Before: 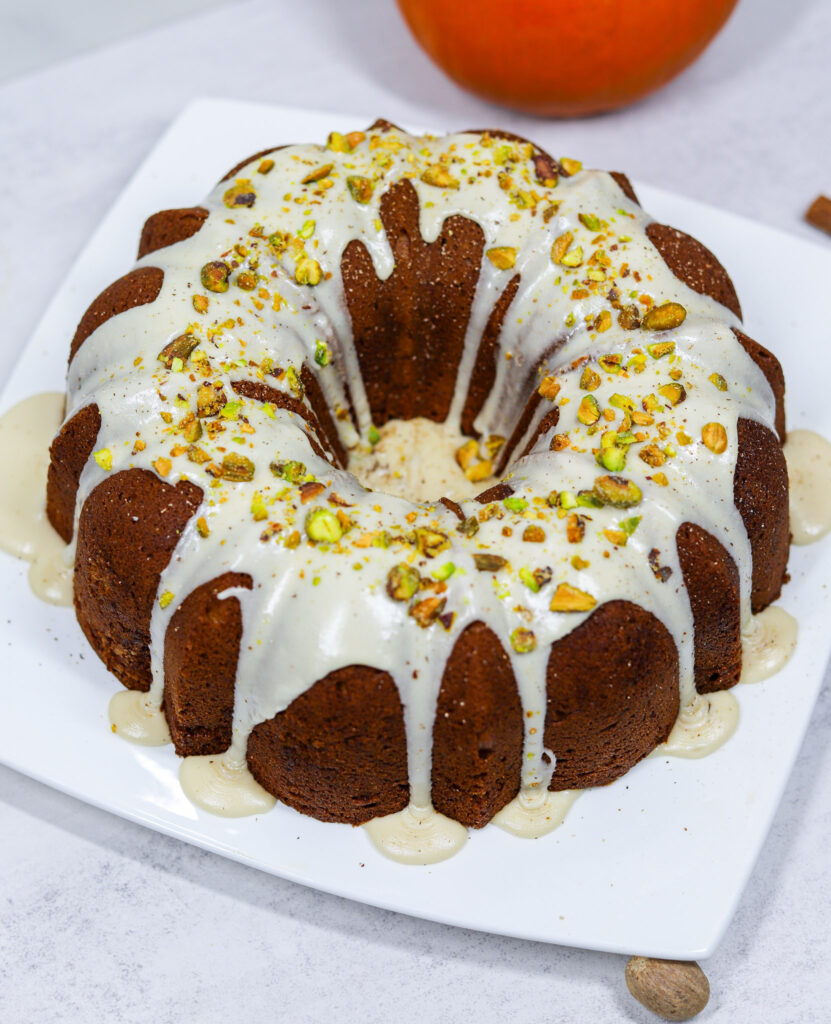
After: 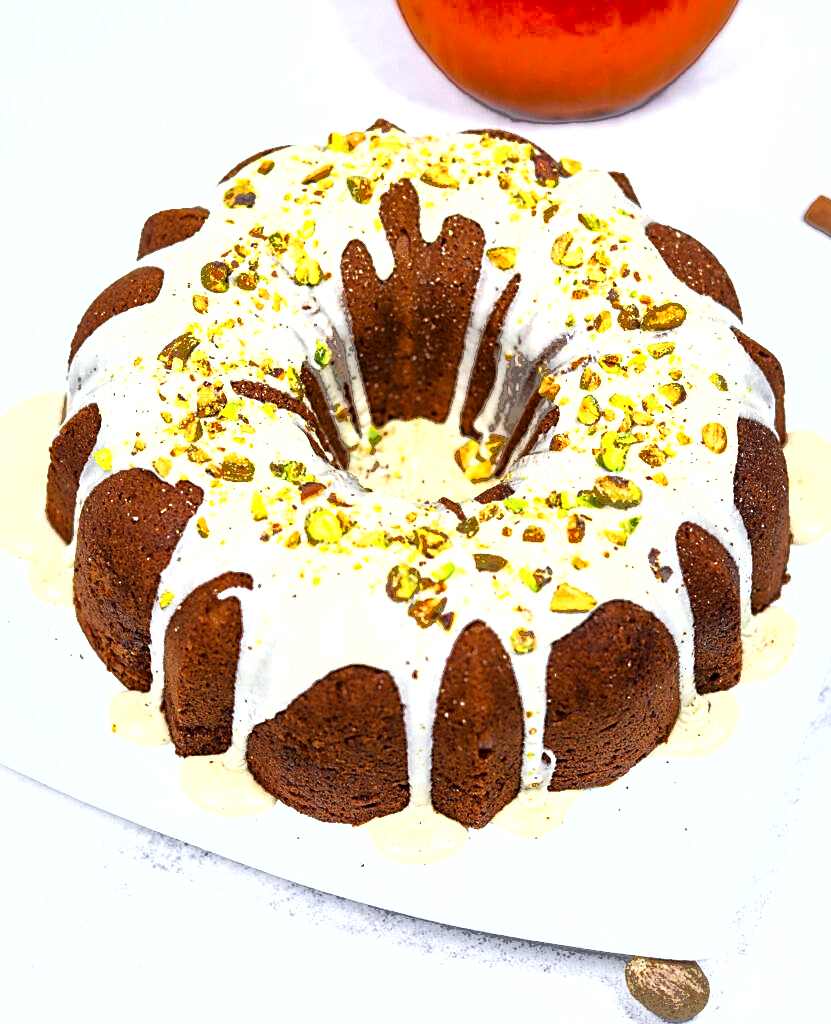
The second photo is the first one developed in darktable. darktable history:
fill light: exposure -0.73 EV, center 0.69, width 2.2
exposure: black level correction 0, exposure 1 EV, compensate exposure bias true, compensate highlight preservation false
local contrast: mode bilateral grid, contrast 25, coarseness 60, detail 151%, midtone range 0.2
sharpen: on, module defaults
